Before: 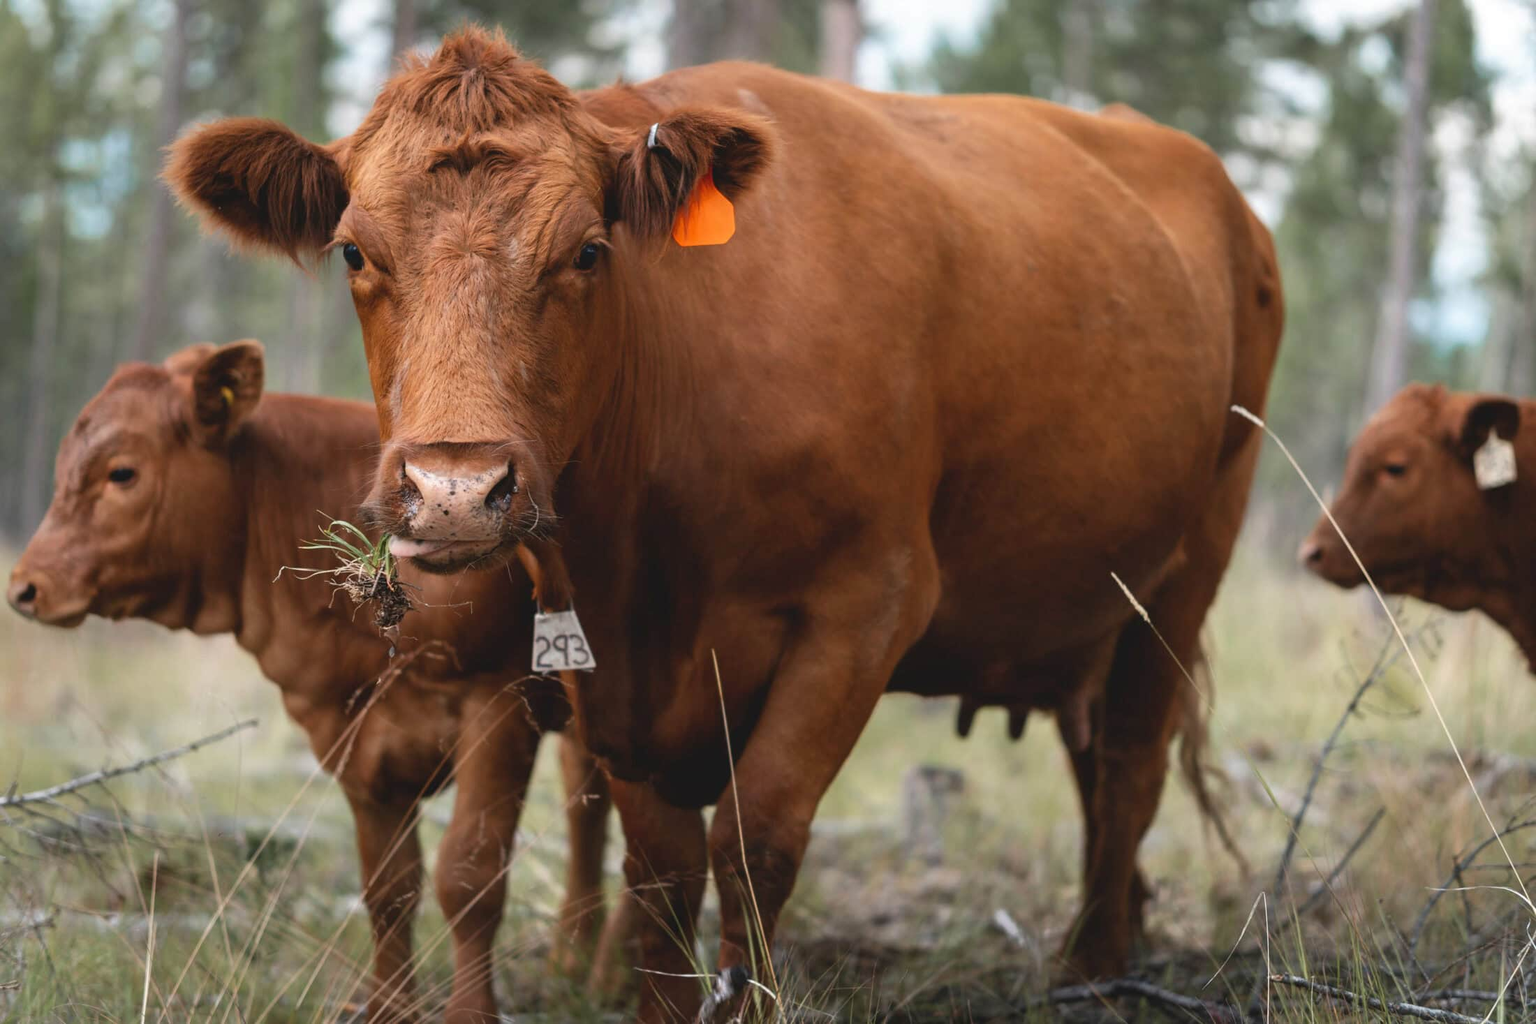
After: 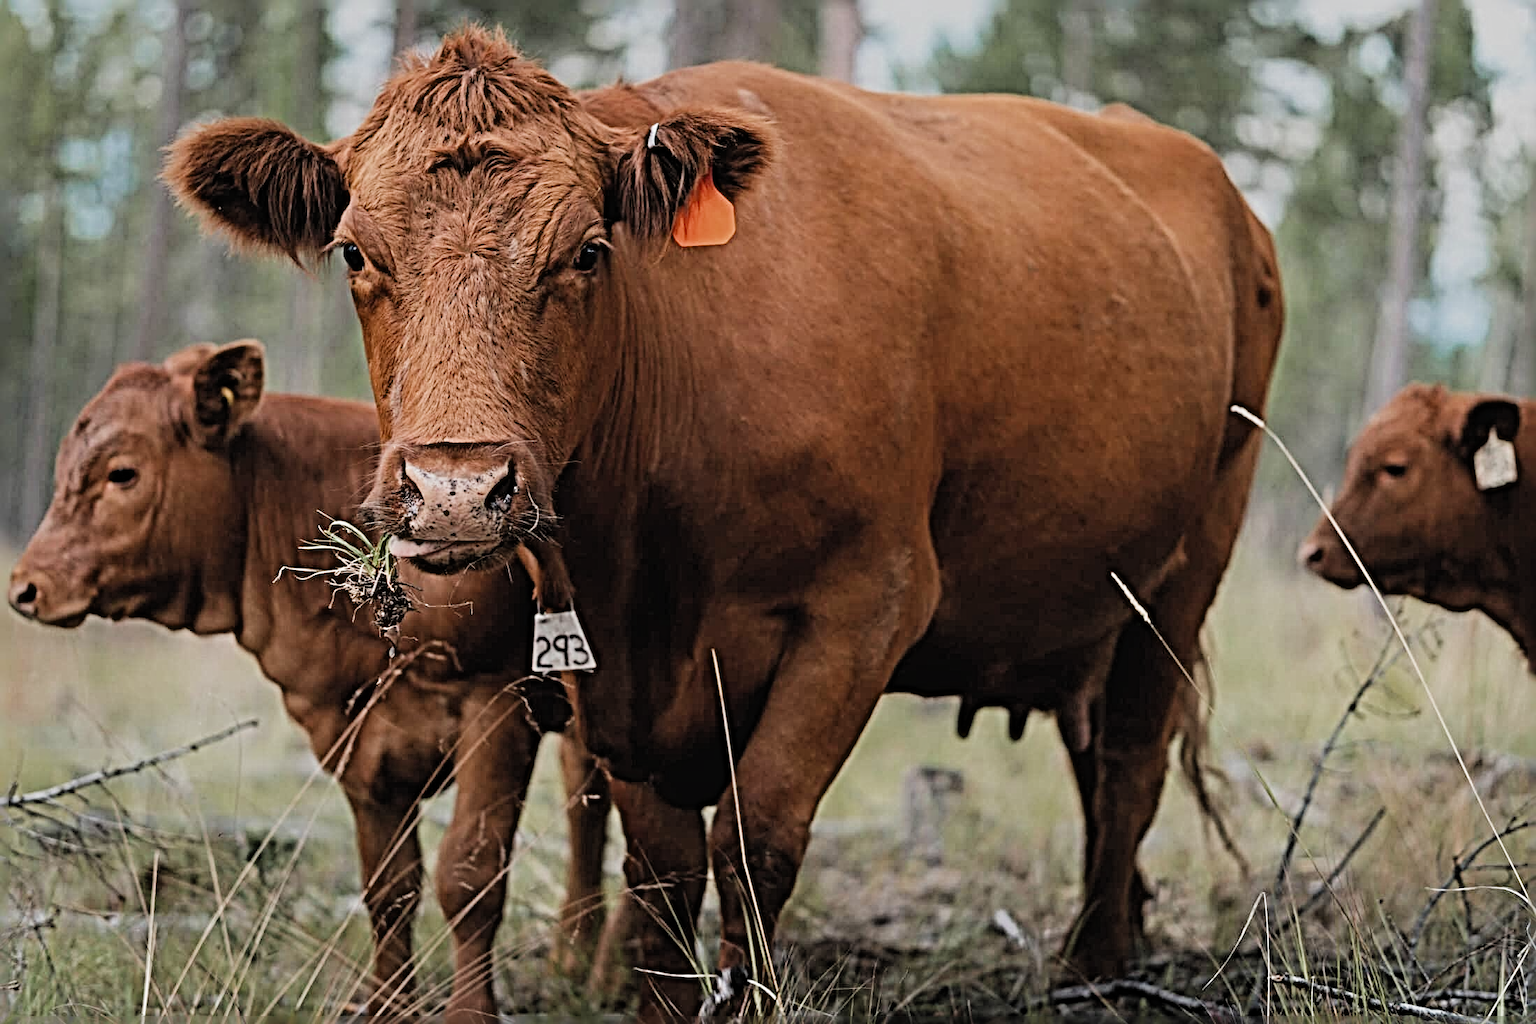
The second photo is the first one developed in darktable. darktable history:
sharpen: radius 6.261, amount 1.788, threshold 0.144
filmic rgb: black relative exposure -7.16 EV, white relative exposure 5.36 EV, threshold 3.06 EV, hardness 3.02, add noise in highlights 0.001, color science v3 (2019), use custom middle-gray values true, contrast in highlights soft, enable highlight reconstruction true
